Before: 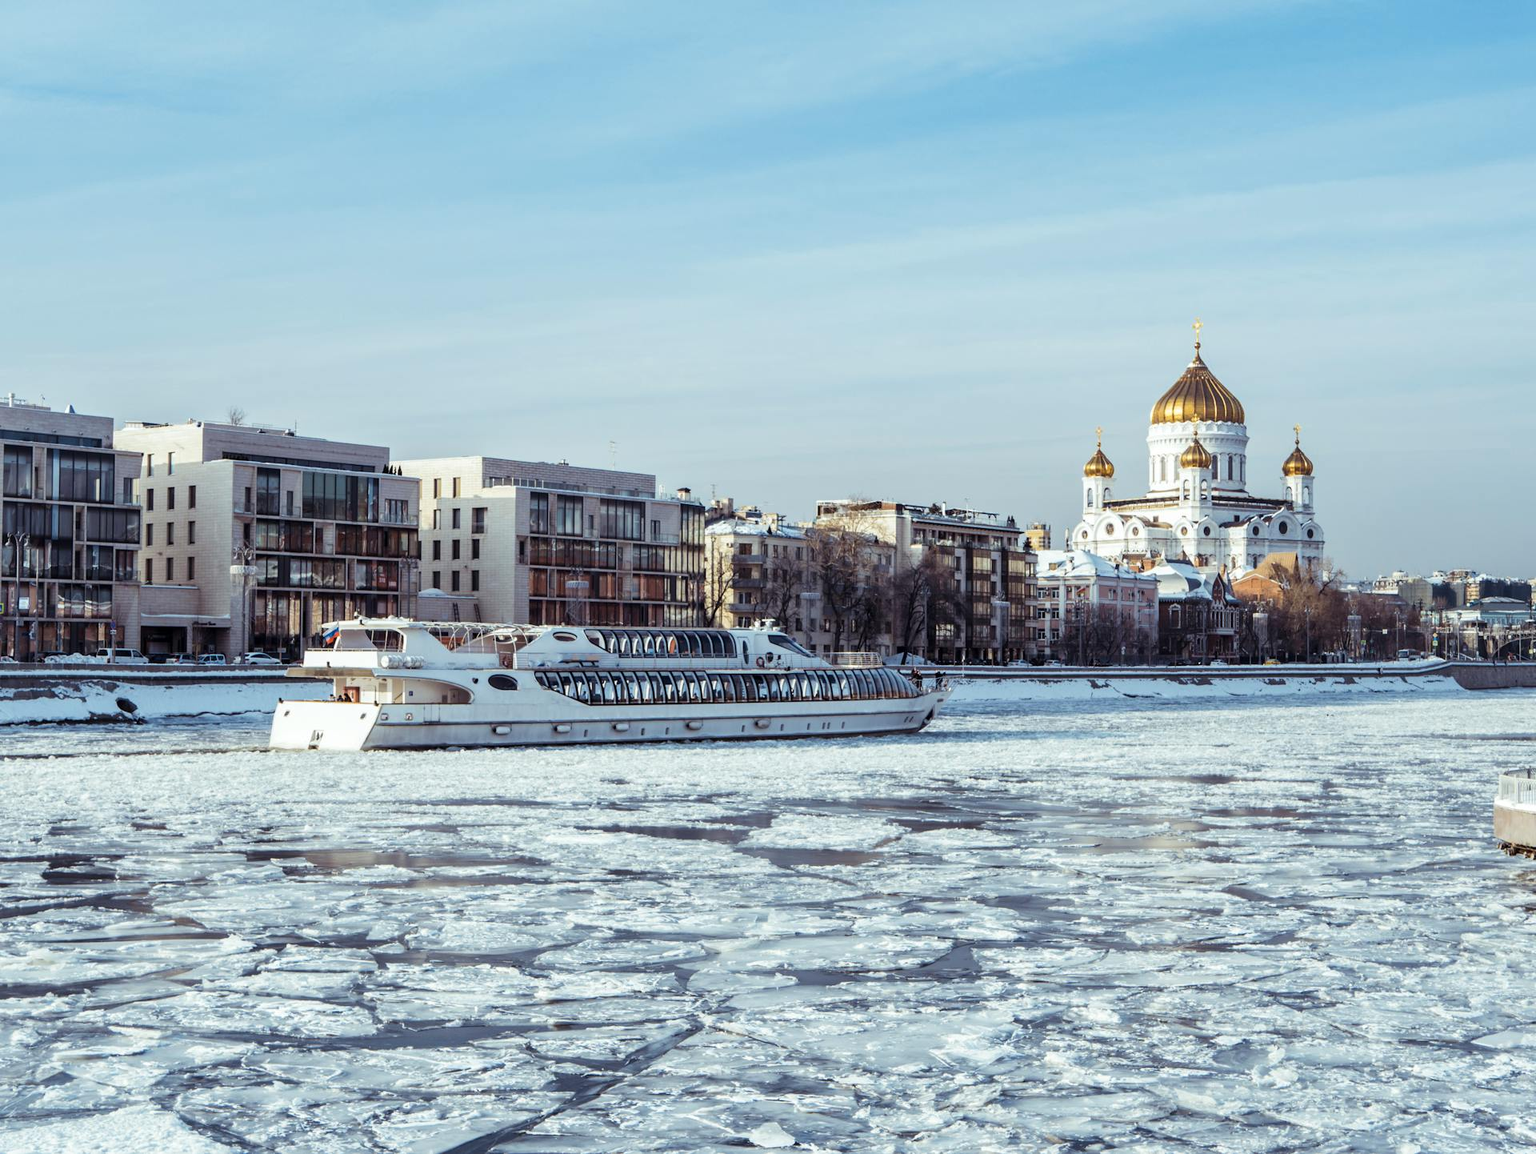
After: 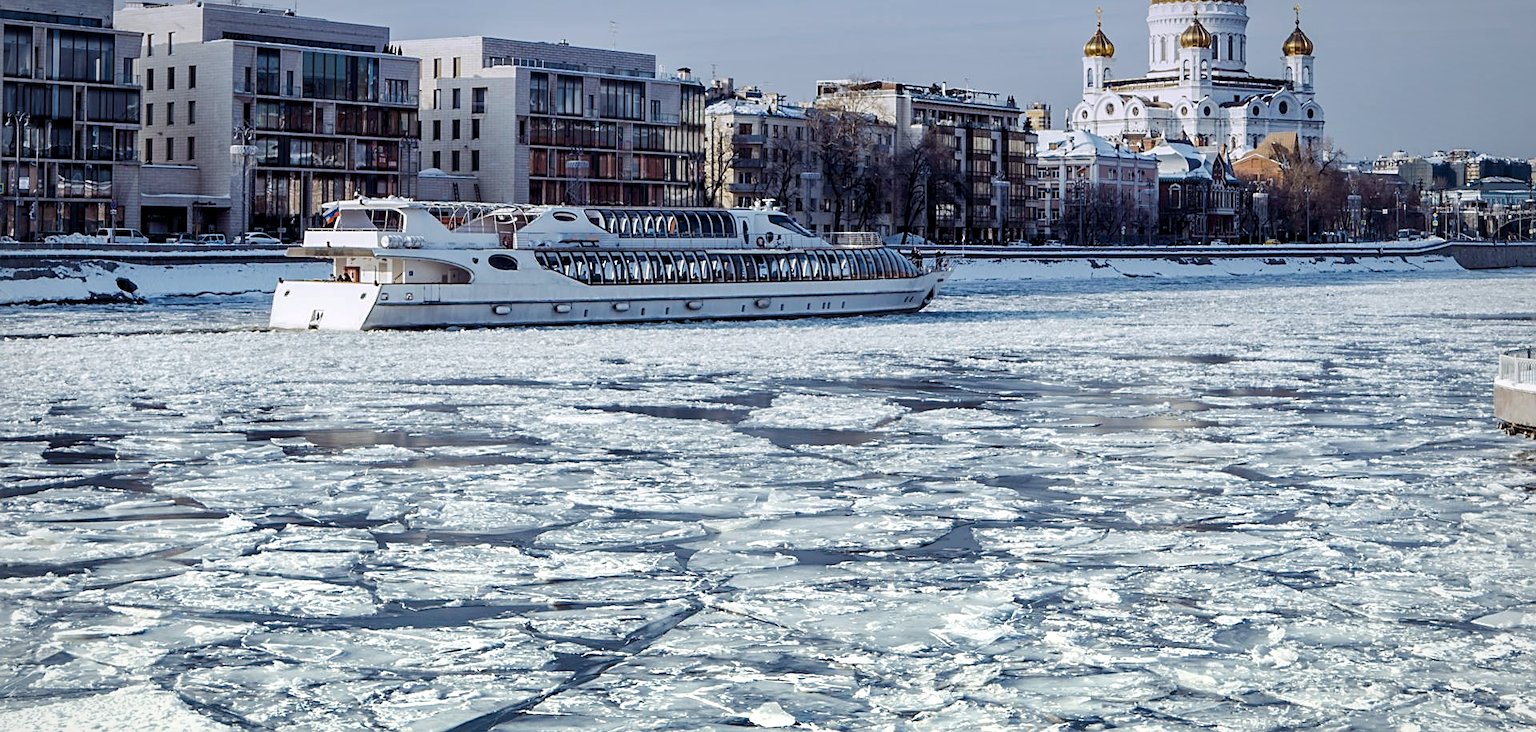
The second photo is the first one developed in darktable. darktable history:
graduated density: hue 238.83°, saturation 50%
color balance rgb: shadows lift › chroma 2.79%, shadows lift › hue 190.66°, power › hue 171.85°, highlights gain › chroma 2.16%, highlights gain › hue 75.26°, global offset › luminance -0.51%, perceptual saturation grading › highlights -33.8%, perceptual saturation grading › mid-tones 14.98%, perceptual saturation grading › shadows 48.43%, perceptual brilliance grading › highlights 15.68%, perceptual brilliance grading › mid-tones 6.62%, perceptual brilliance grading › shadows -14.98%, global vibrance 11.32%, contrast 5.05%
sharpen: on, module defaults
color balance: contrast -15%
shadows and highlights: shadows 10, white point adjustment 1, highlights -40
crop and rotate: top 36.435%
vignetting: fall-off radius 100%, width/height ratio 1.337
